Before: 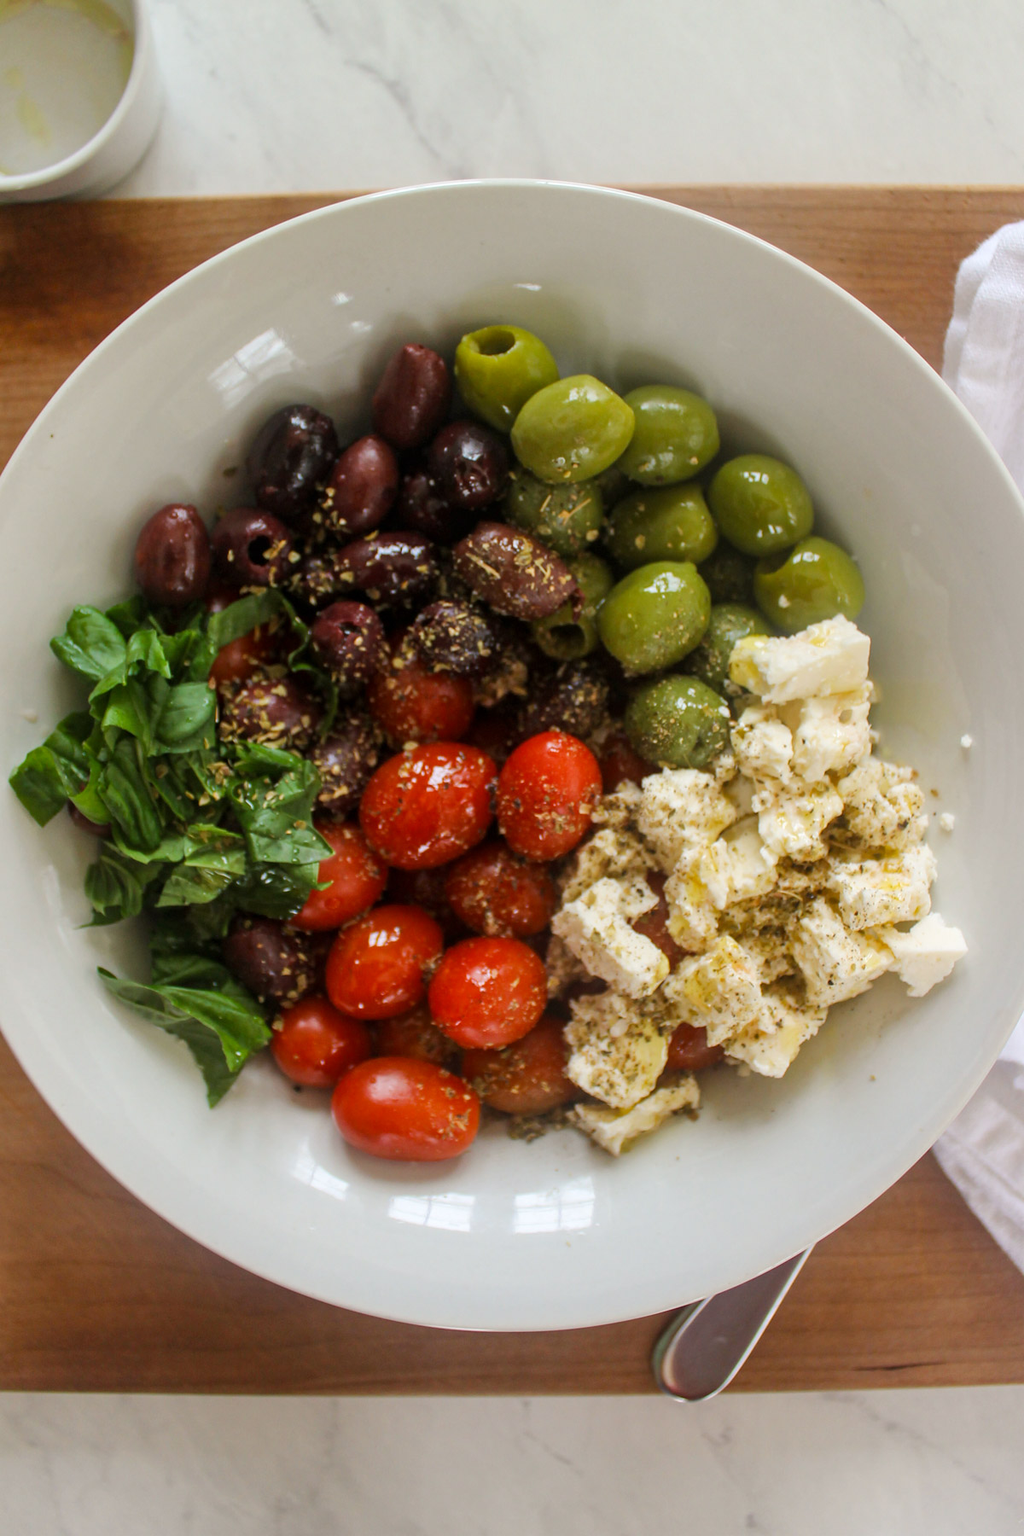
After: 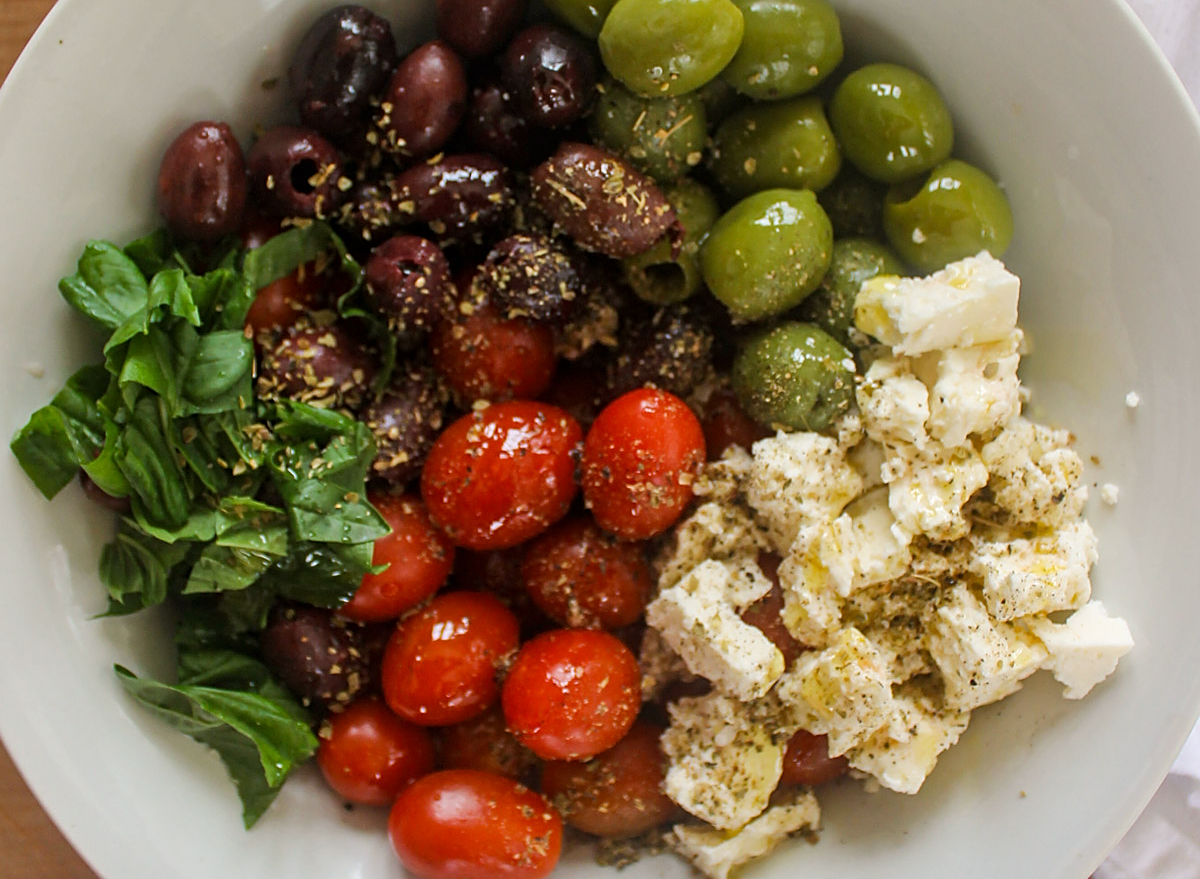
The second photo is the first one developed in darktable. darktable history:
sharpen: on, module defaults
crop and rotate: top 26.106%, bottom 25.038%
